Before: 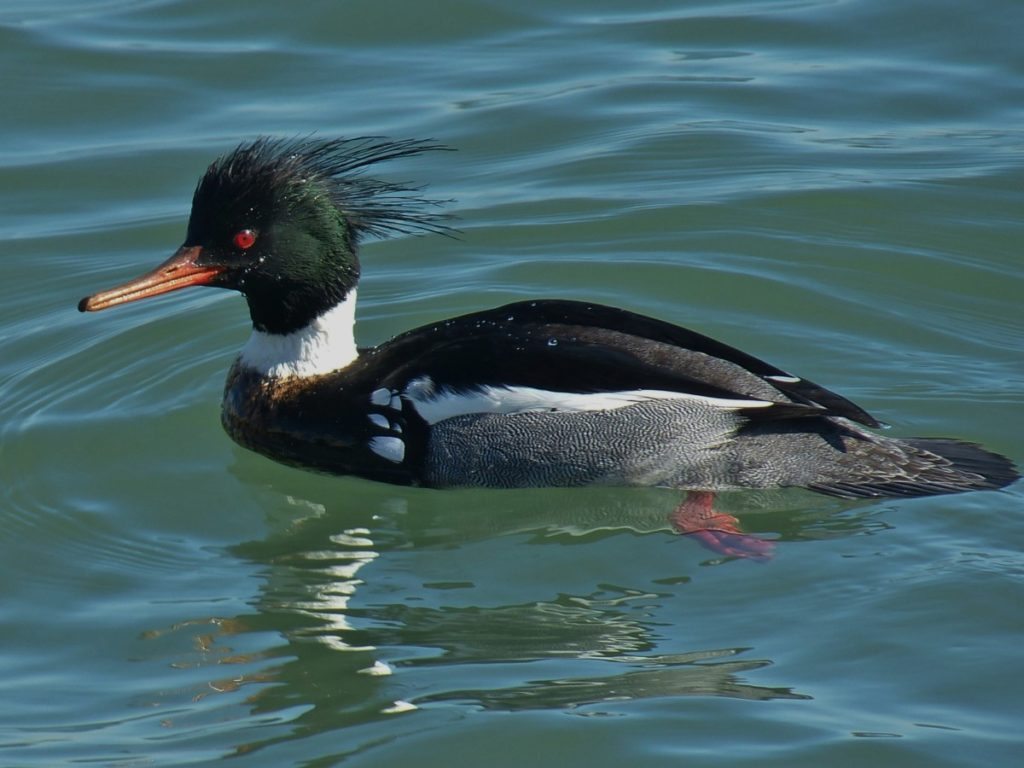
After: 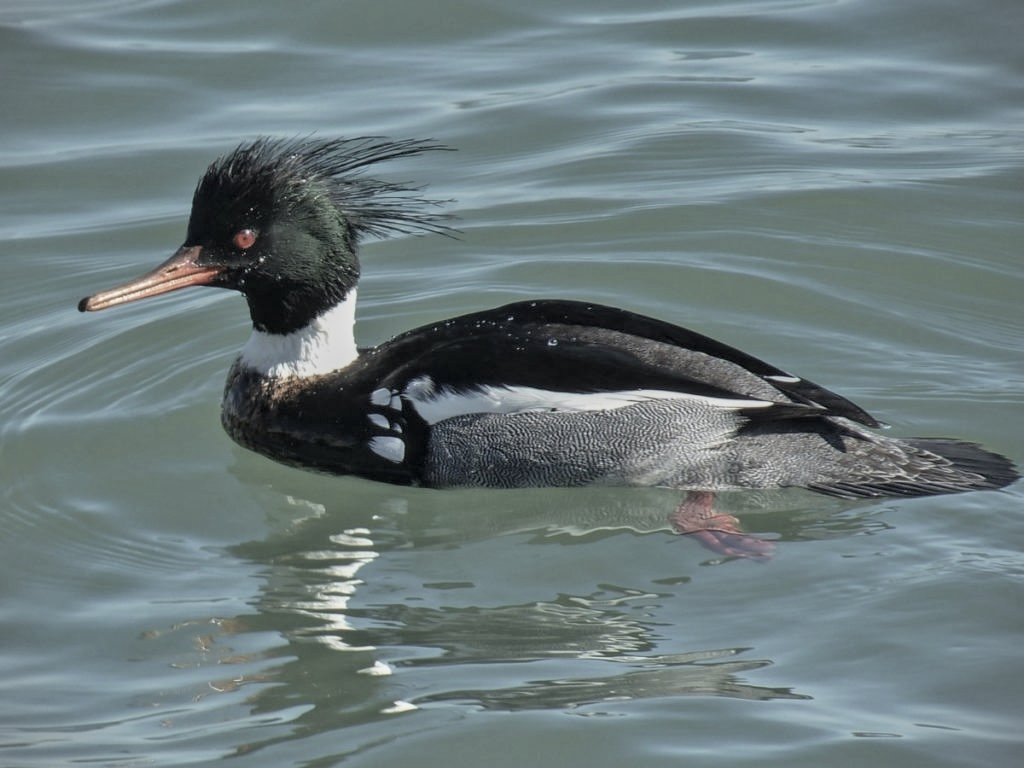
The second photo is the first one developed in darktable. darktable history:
local contrast: detail 130%
shadows and highlights: radius 103.12, shadows 50.36, highlights -63.88, soften with gaussian
contrast brightness saturation: brightness 0.188, saturation -0.498
vignetting: fall-off start 100.28%
